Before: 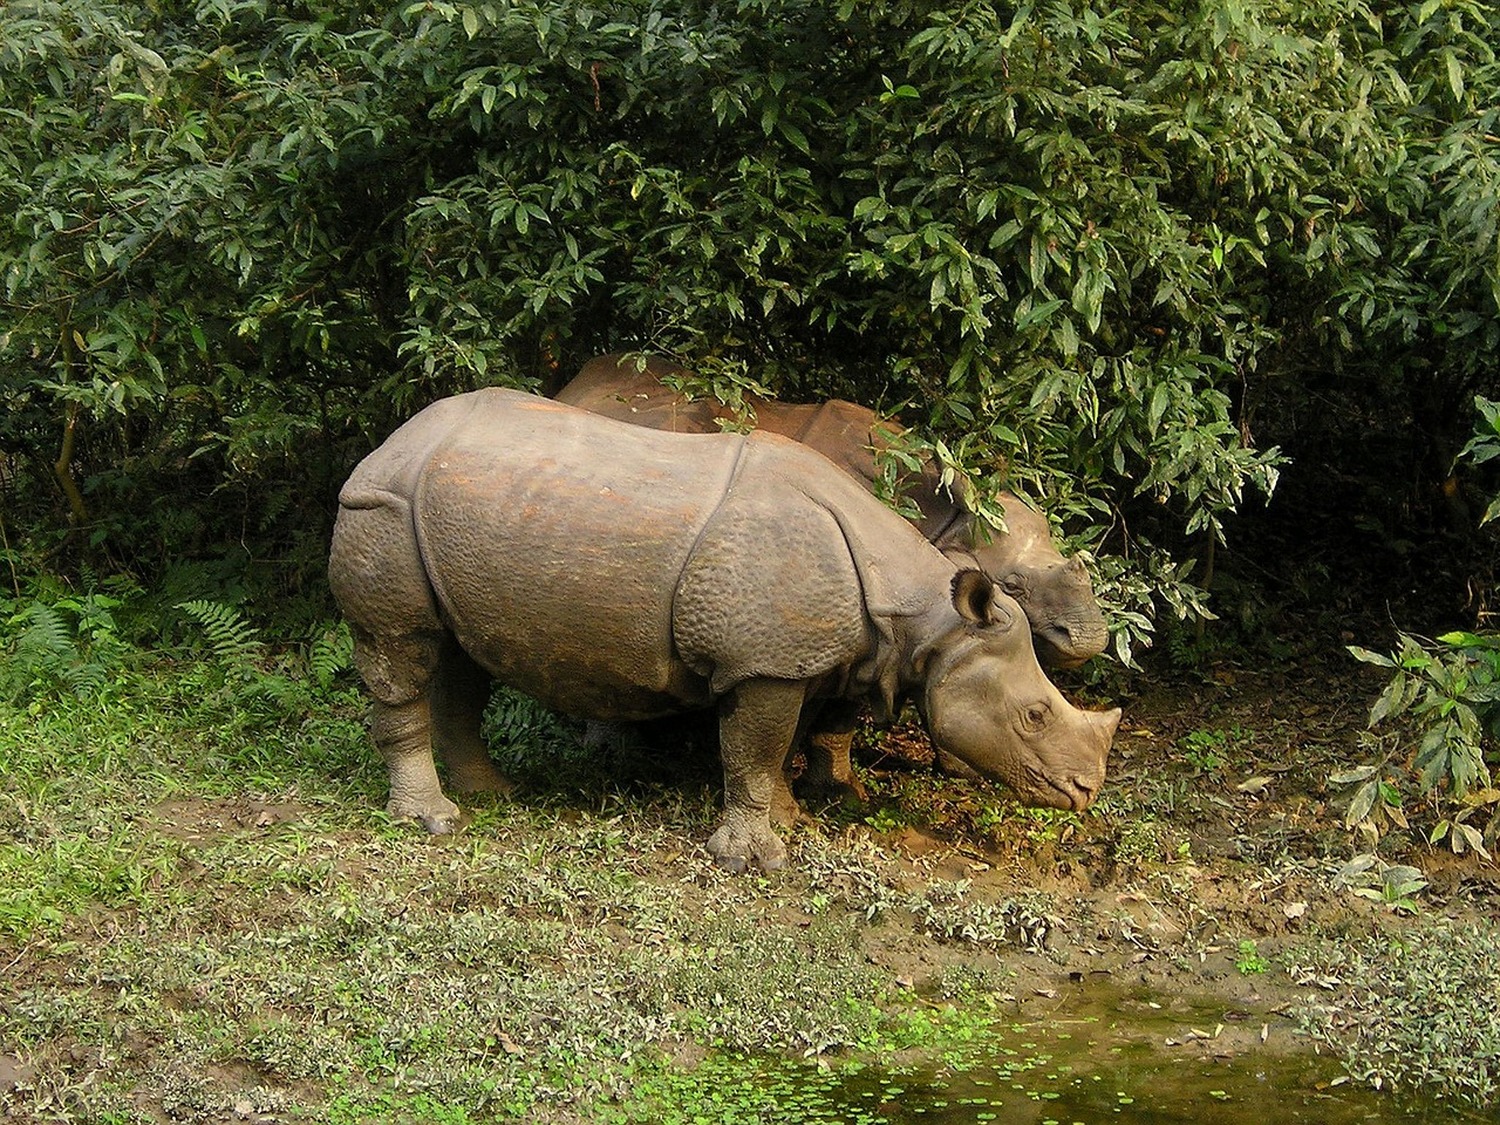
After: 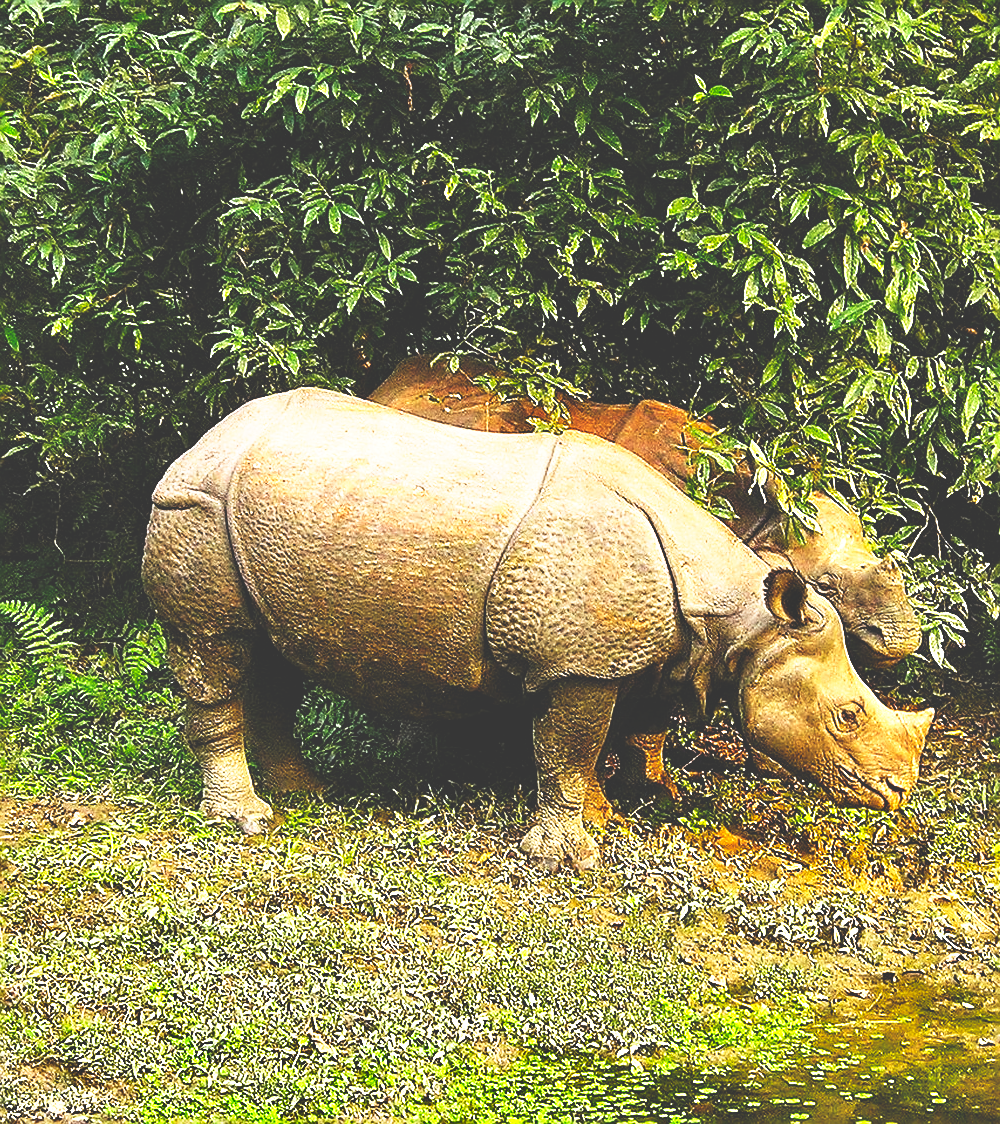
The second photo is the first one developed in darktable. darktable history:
shadows and highlights: shadows 22.49, highlights -48.76, soften with gaussian
base curve: curves: ch0 [(0, 0.036) (0.007, 0.037) (0.604, 0.887) (1, 1)], preserve colors none
crop and rotate: left 12.477%, right 20.795%
exposure: black level correction 0, exposure 0.698 EV, compensate highlight preservation false
sharpen: amount 0.912
color balance rgb: perceptual saturation grading › global saturation 31.233%, global vibrance 2.495%
